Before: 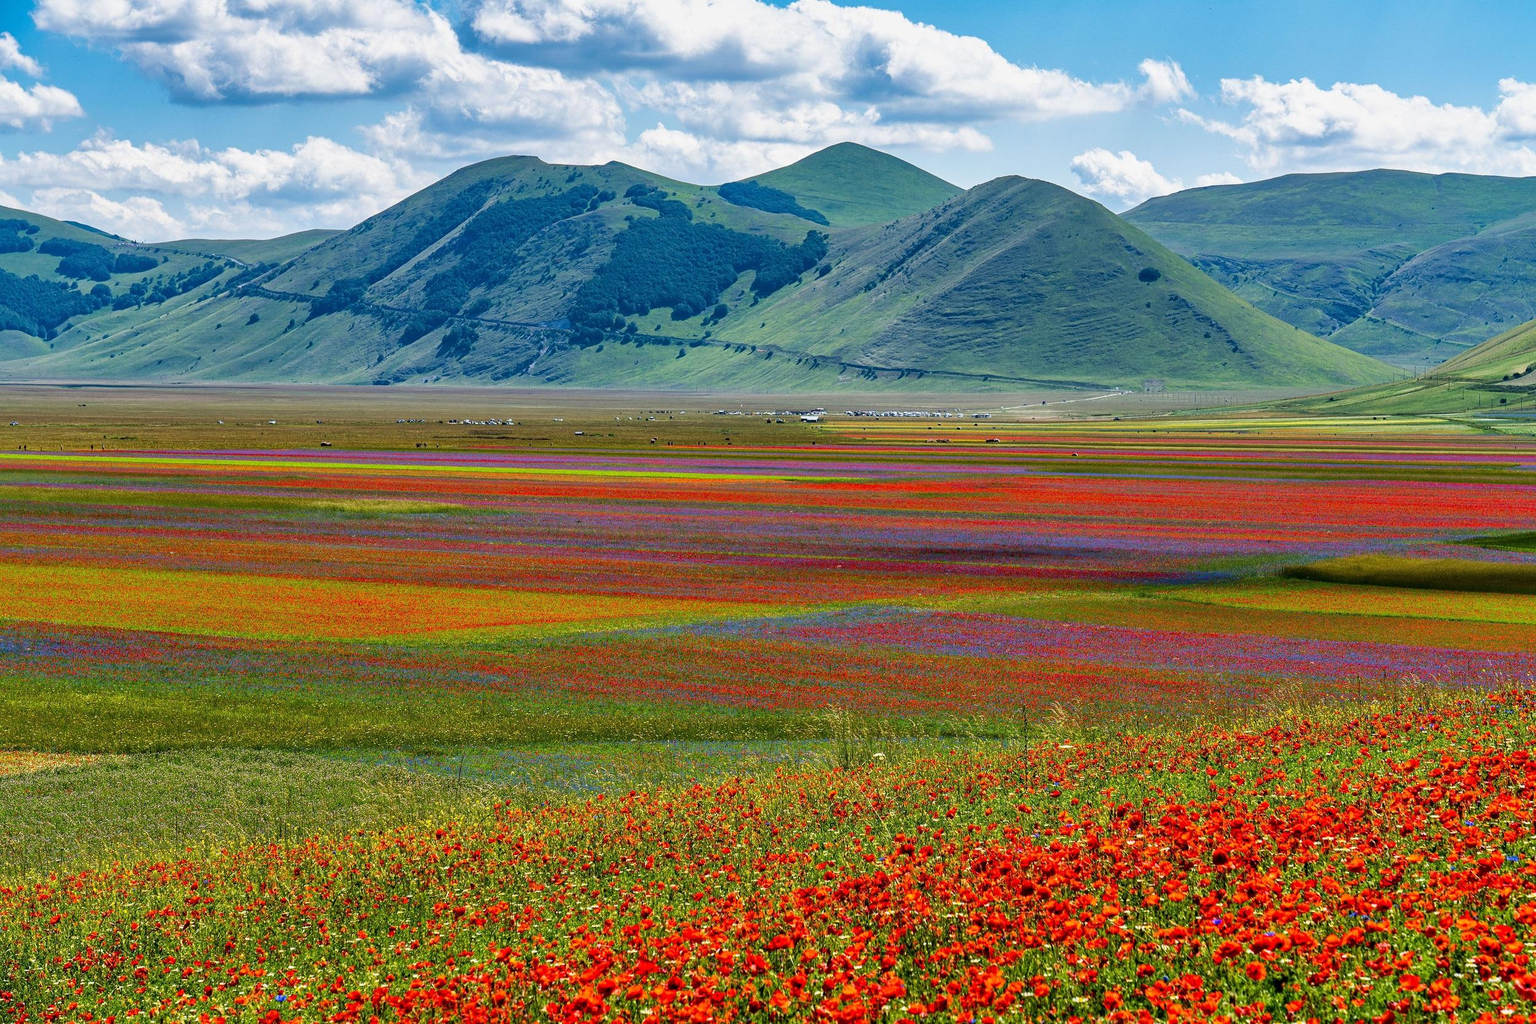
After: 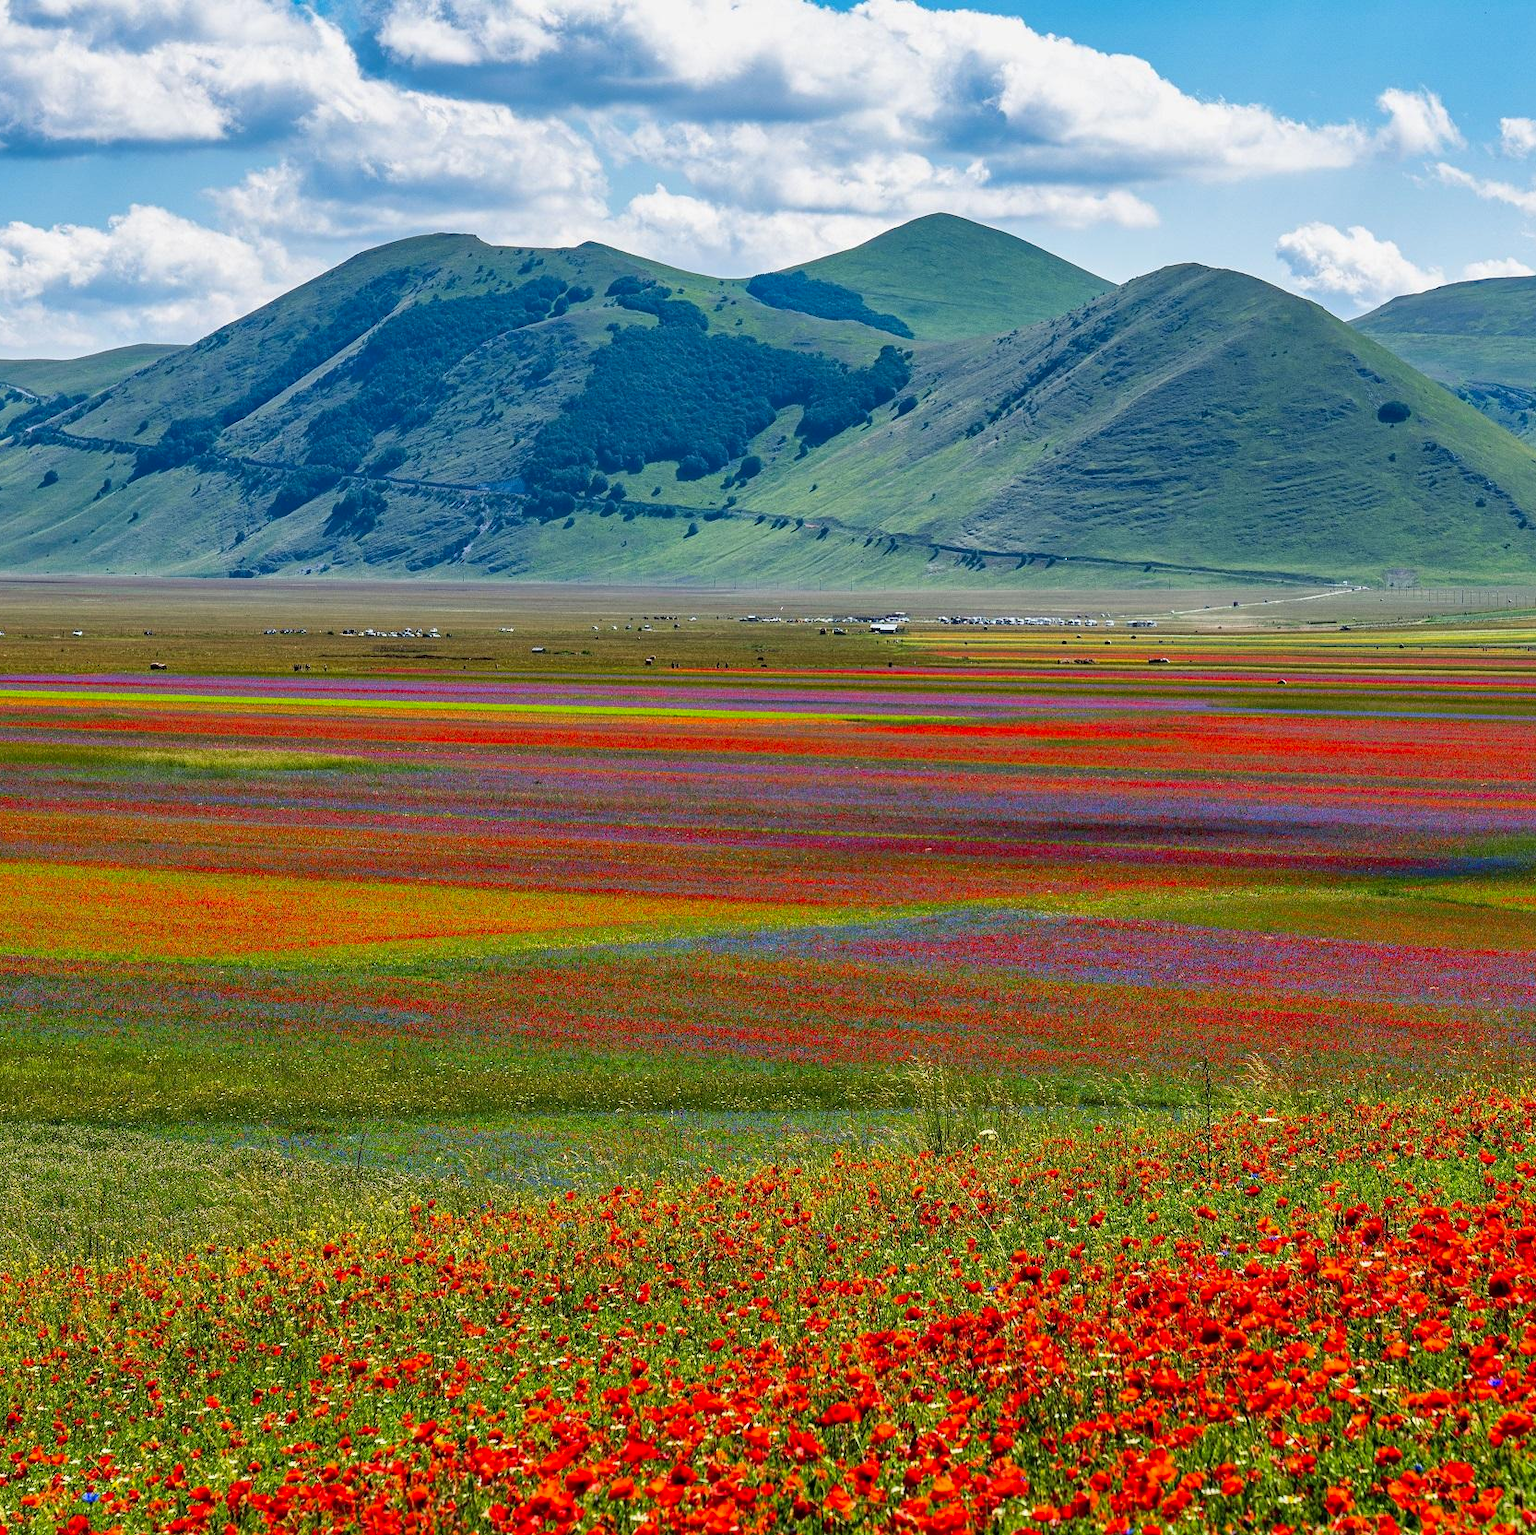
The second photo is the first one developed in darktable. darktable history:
vibrance: on, module defaults
crop and rotate: left 14.385%, right 18.948%
